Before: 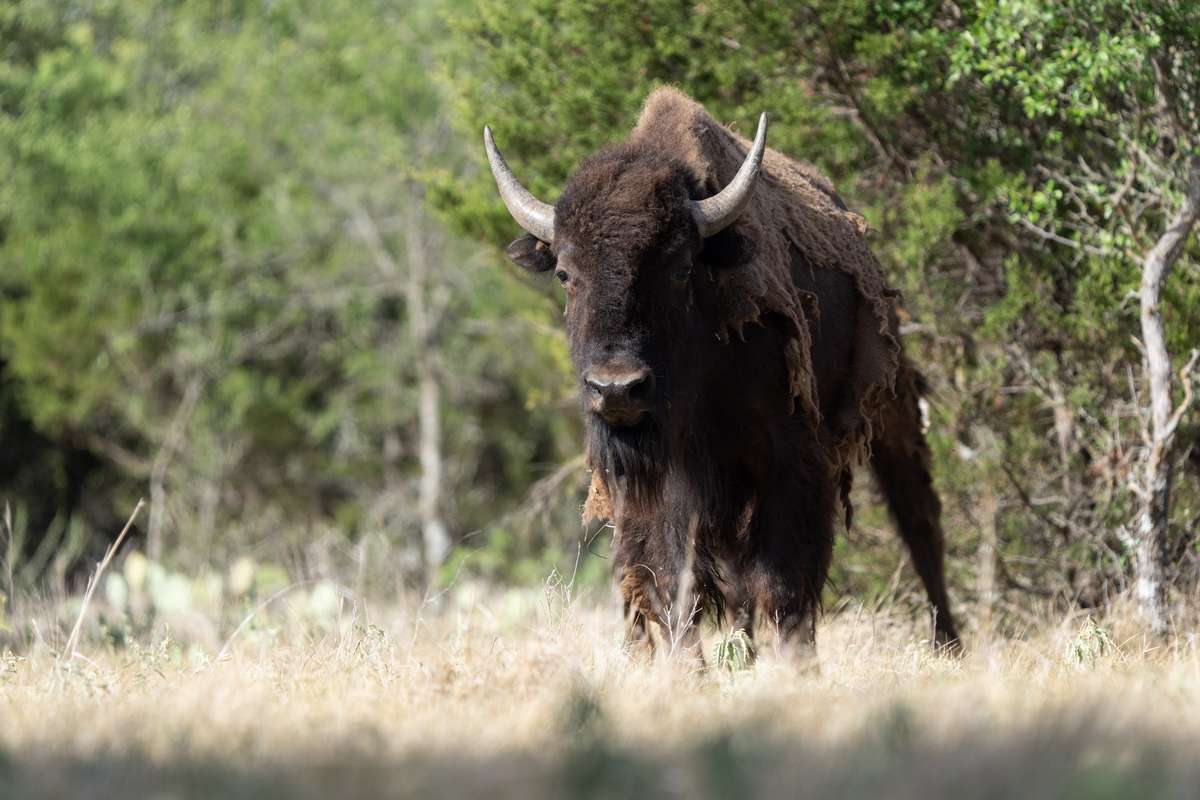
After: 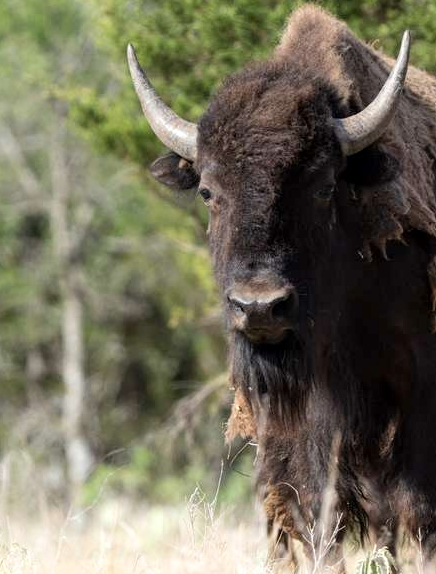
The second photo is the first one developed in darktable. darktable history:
crop and rotate: left 29.763%, top 10.34%, right 33.832%, bottom 17.905%
local contrast: highlights 102%, shadows 98%, detail 119%, midtone range 0.2
shadows and highlights: highlights 72.29, soften with gaussian
